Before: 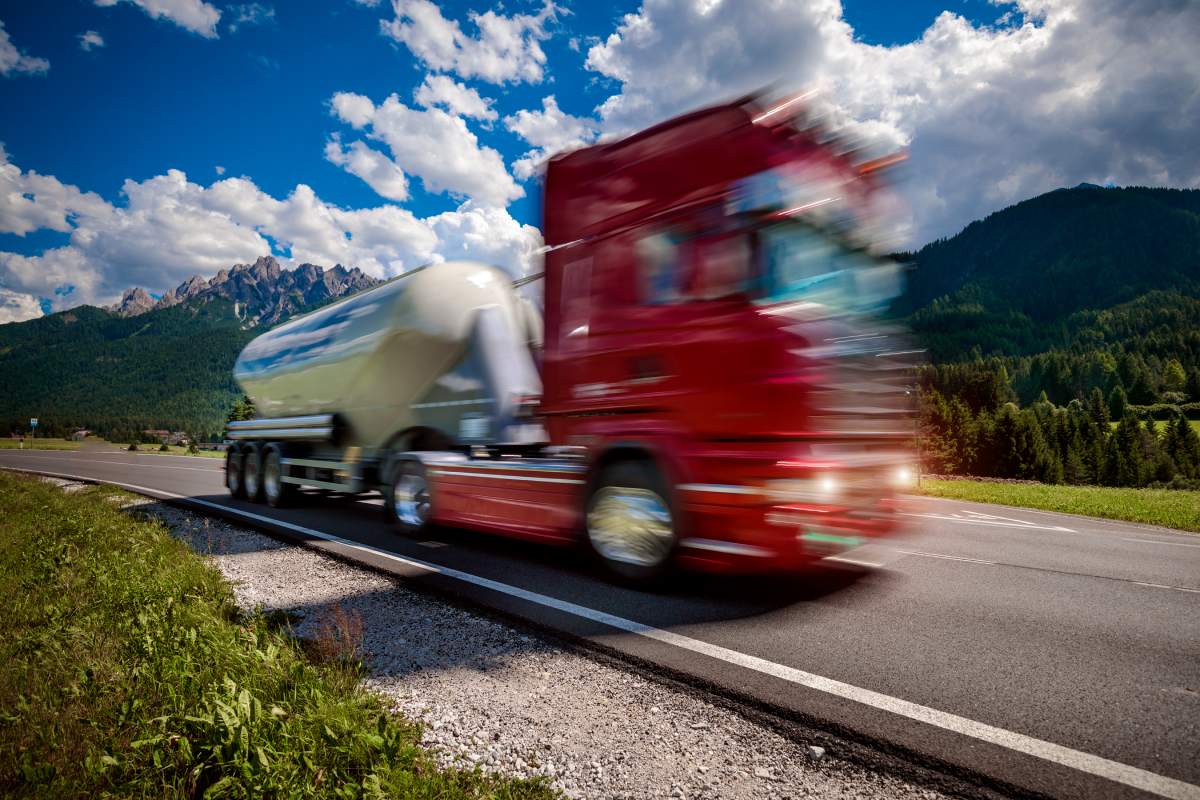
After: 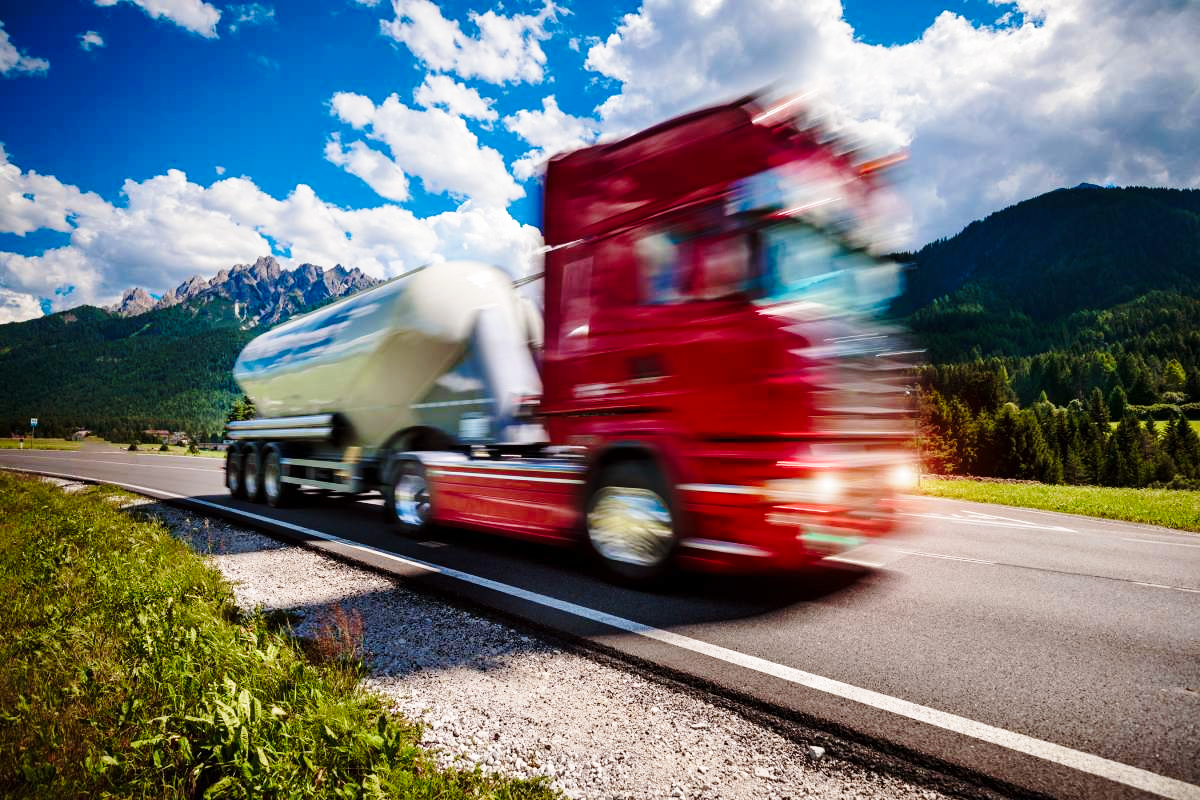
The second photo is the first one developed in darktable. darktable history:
white balance: emerald 1
base curve: curves: ch0 [(0, 0) (0.028, 0.03) (0.121, 0.232) (0.46, 0.748) (0.859, 0.968) (1, 1)], preserve colors none
exposure: exposure -0.048 EV, compensate highlight preservation false
